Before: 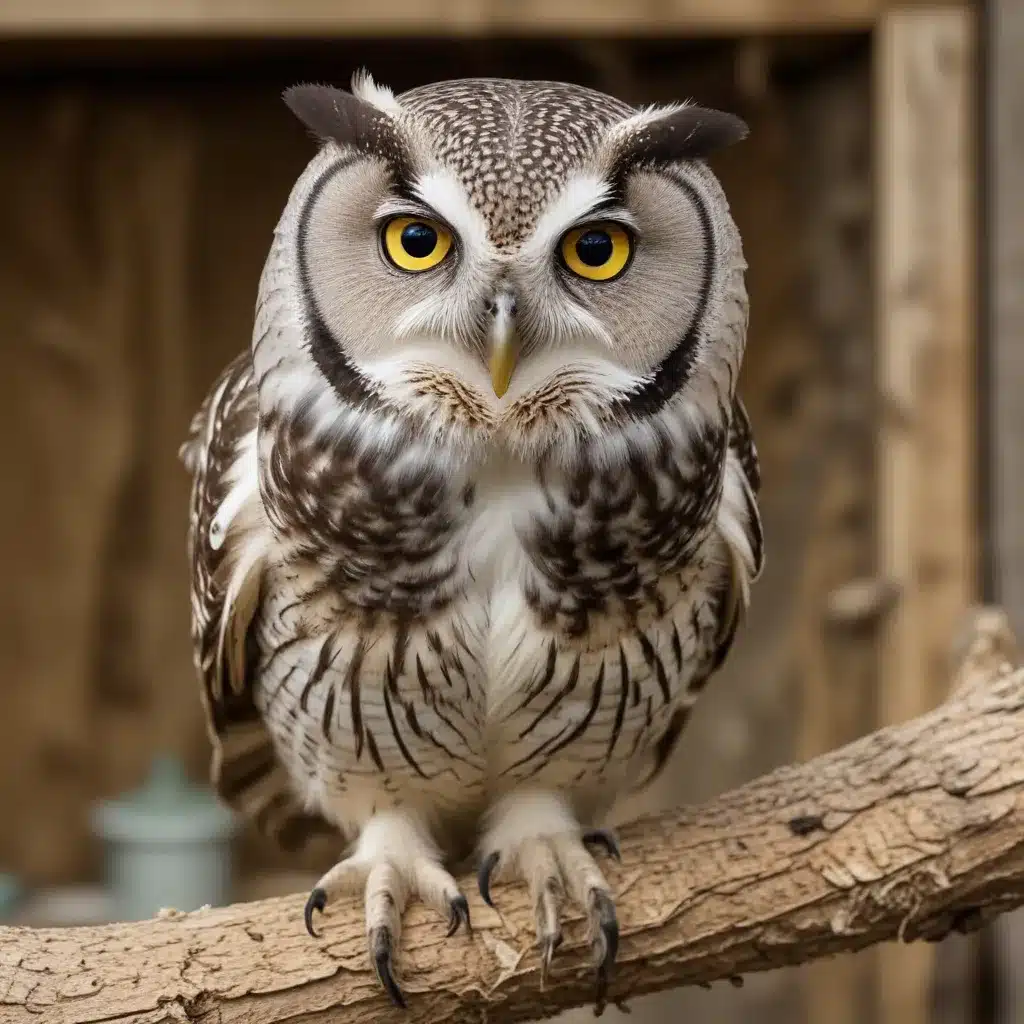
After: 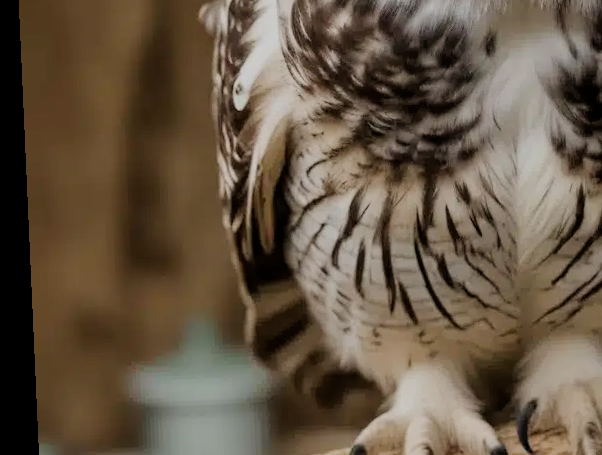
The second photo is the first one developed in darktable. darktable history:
filmic rgb: black relative exposure -7.15 EV, white relative exposure 5.36 EV, hardness 3.02
crop: top 44.483%, right 43.593%, bottom 12.892%
rotate and perspective: rotation -2.56°, automatic cropping off
